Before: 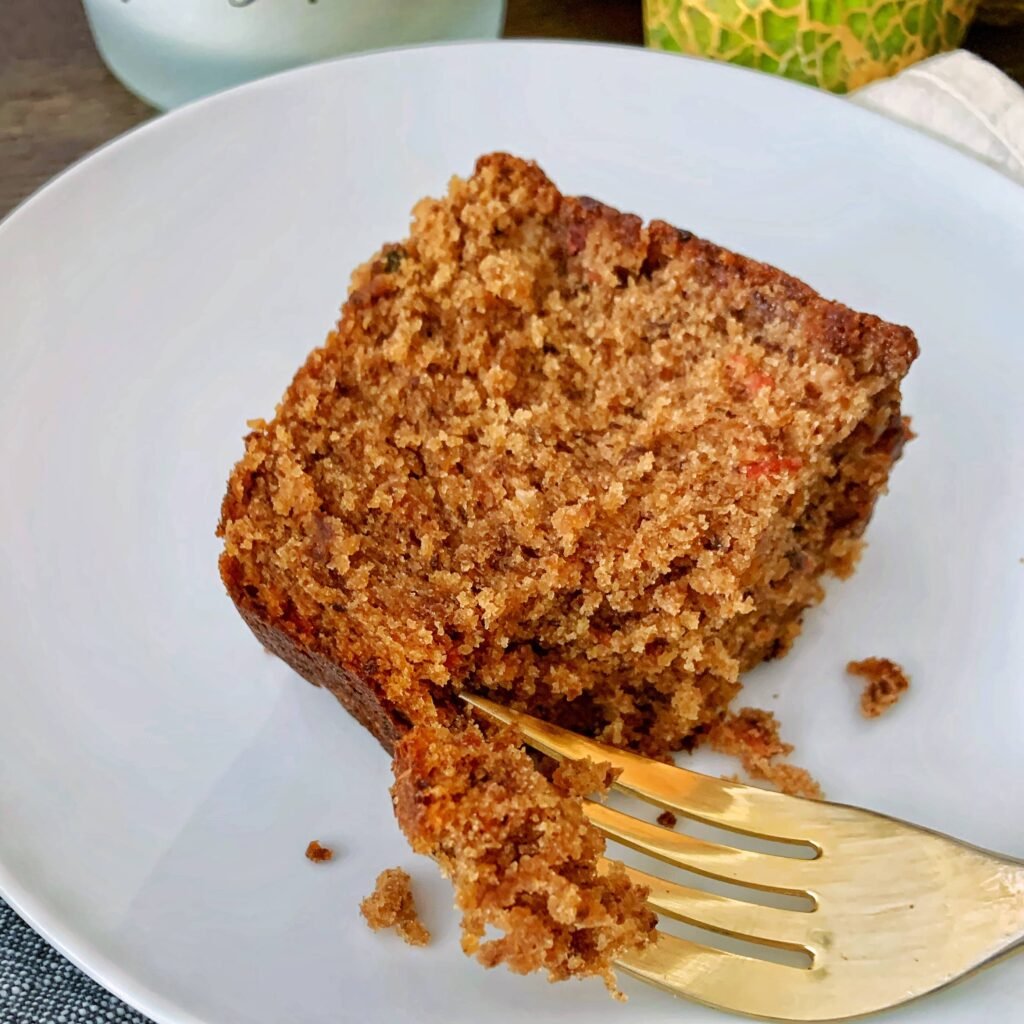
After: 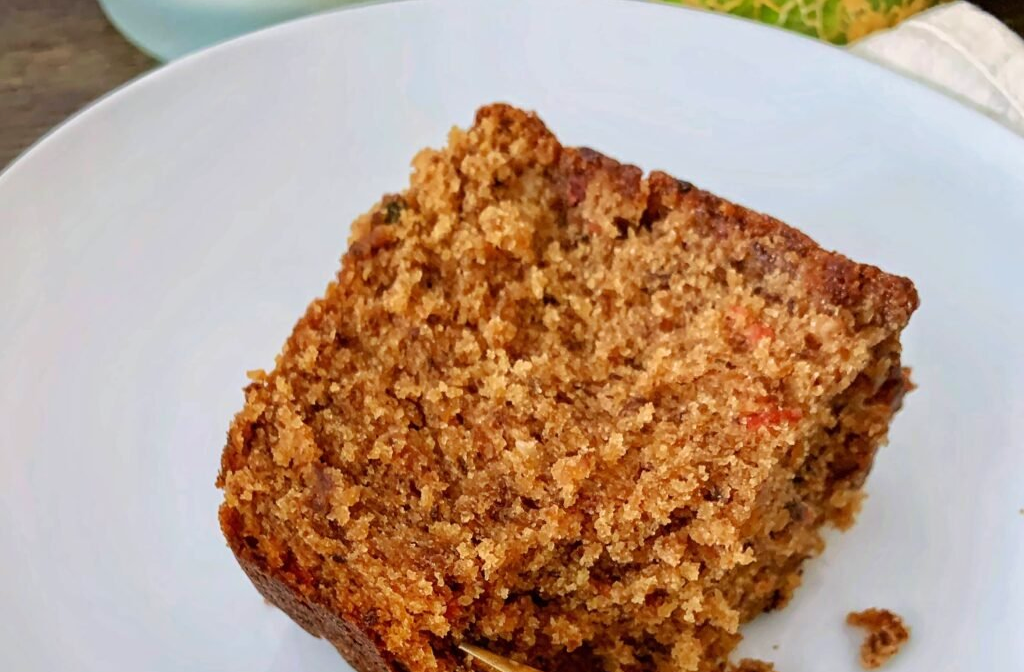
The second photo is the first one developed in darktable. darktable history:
velvia: strength 17%
base curve: curves: ch0 [(0, 0) (0.989, 0.992)], preserve colors none
crop and rotate: top 4.848%, bottom 29.503%
